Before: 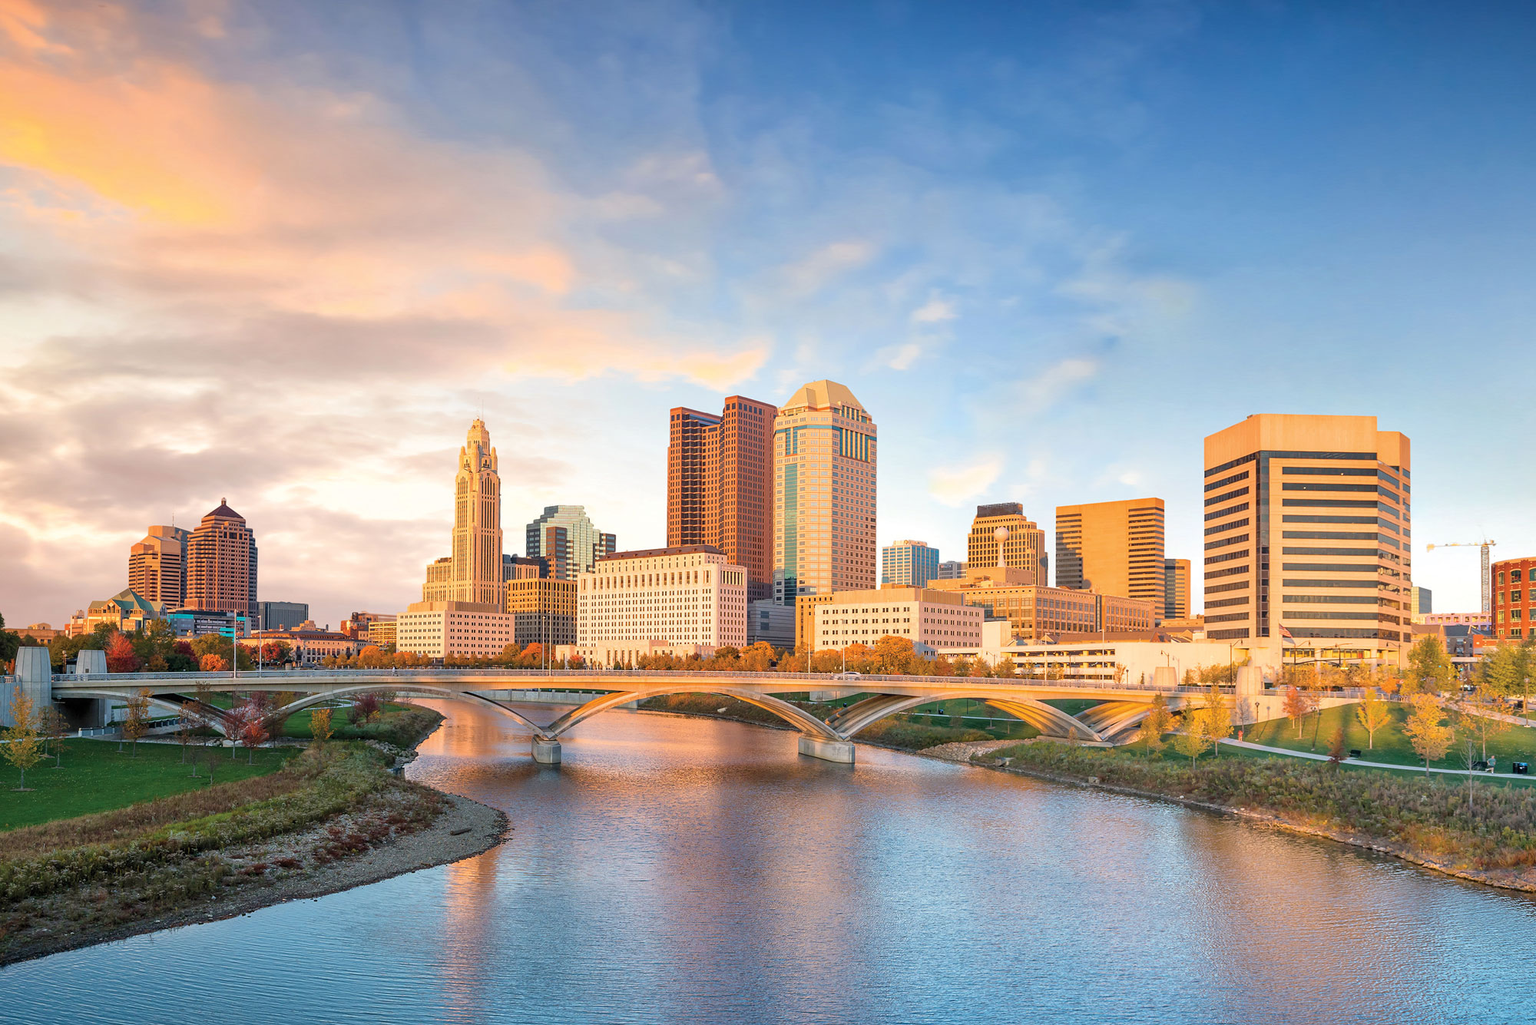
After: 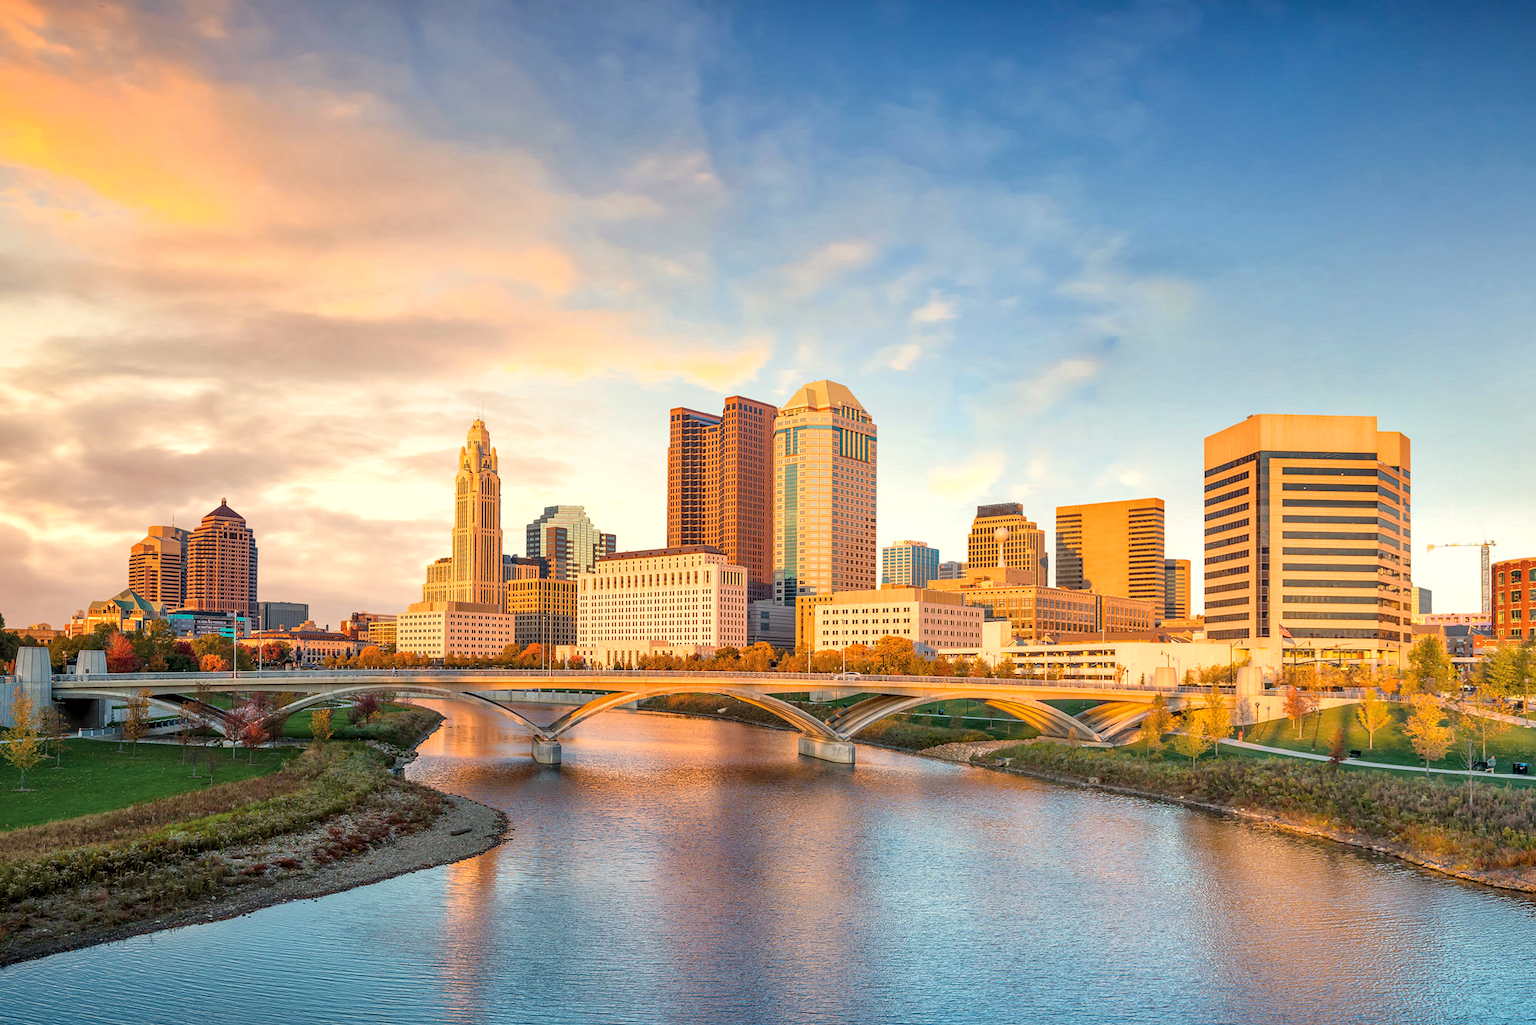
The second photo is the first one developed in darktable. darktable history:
local contrast: on, module defaults
color balance rgb: power › chroma 0.7%, power › hue 60°, highlights gain › chroma 3.053%, highlights gain › hue 78.15°, perceptual saturation grading › global saturation 0.761%, global vibrance 20%
